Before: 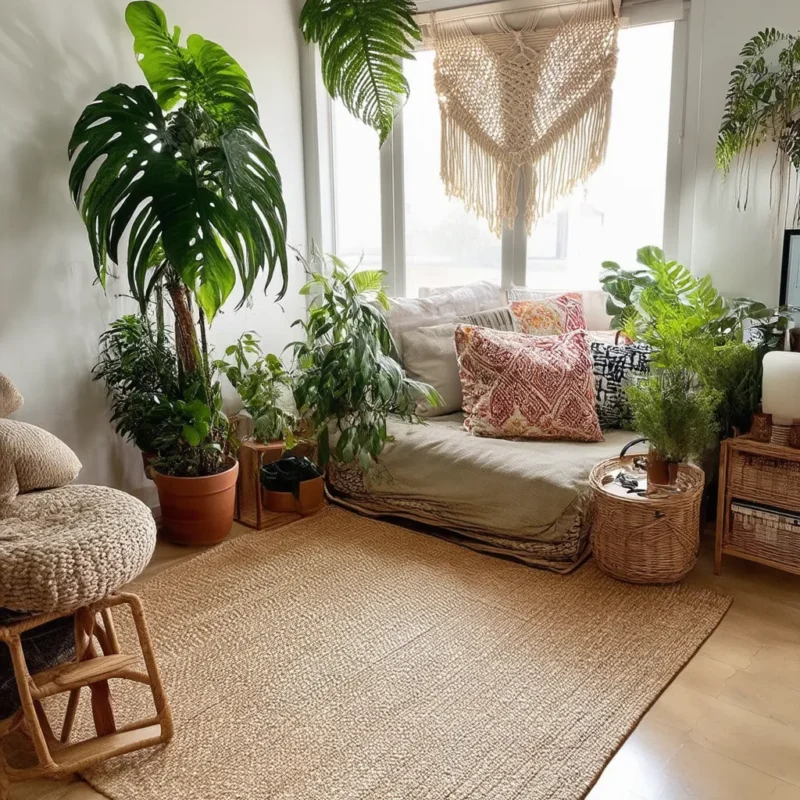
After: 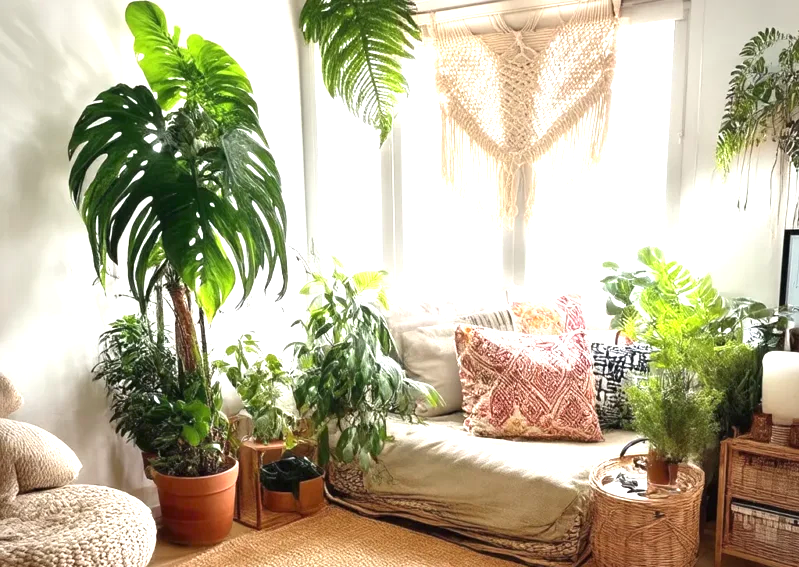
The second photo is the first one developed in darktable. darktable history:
exposure: black level correction 0, exposure 1.293 EV, compensate exposure bias true, compensate highlight preservation false
vignetting: fall-off start 87.85%, fall-off radius 25.58%, brightness -0.314, saturation -0.058, unbound false
crop: right 0.001%, bottom 29.094%
